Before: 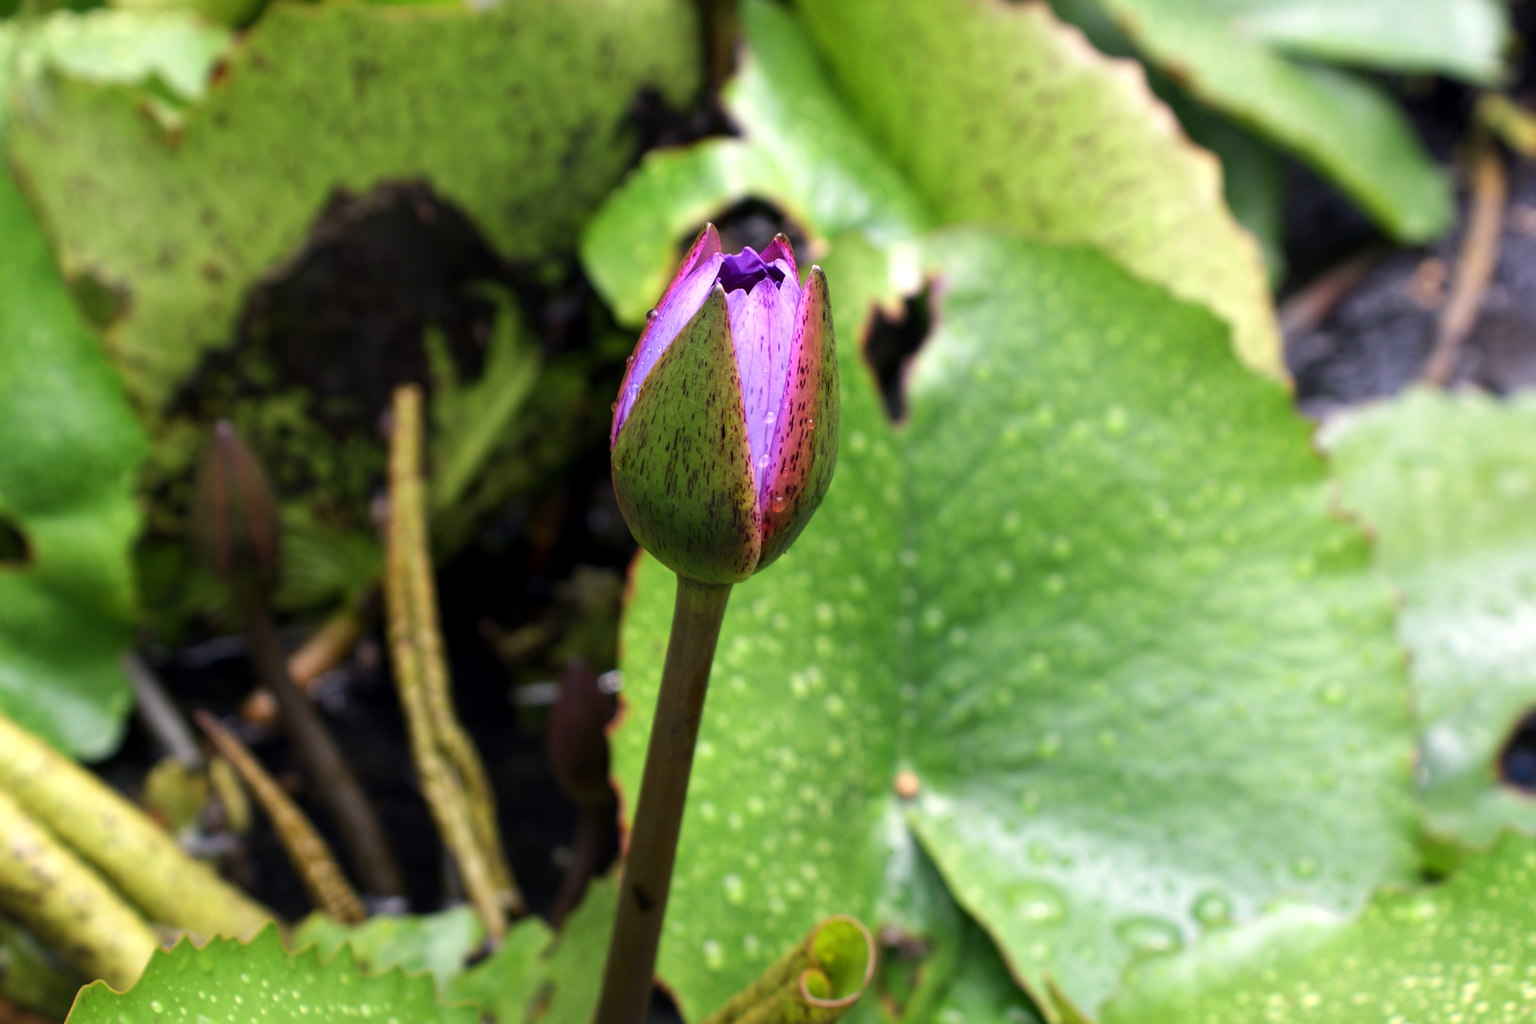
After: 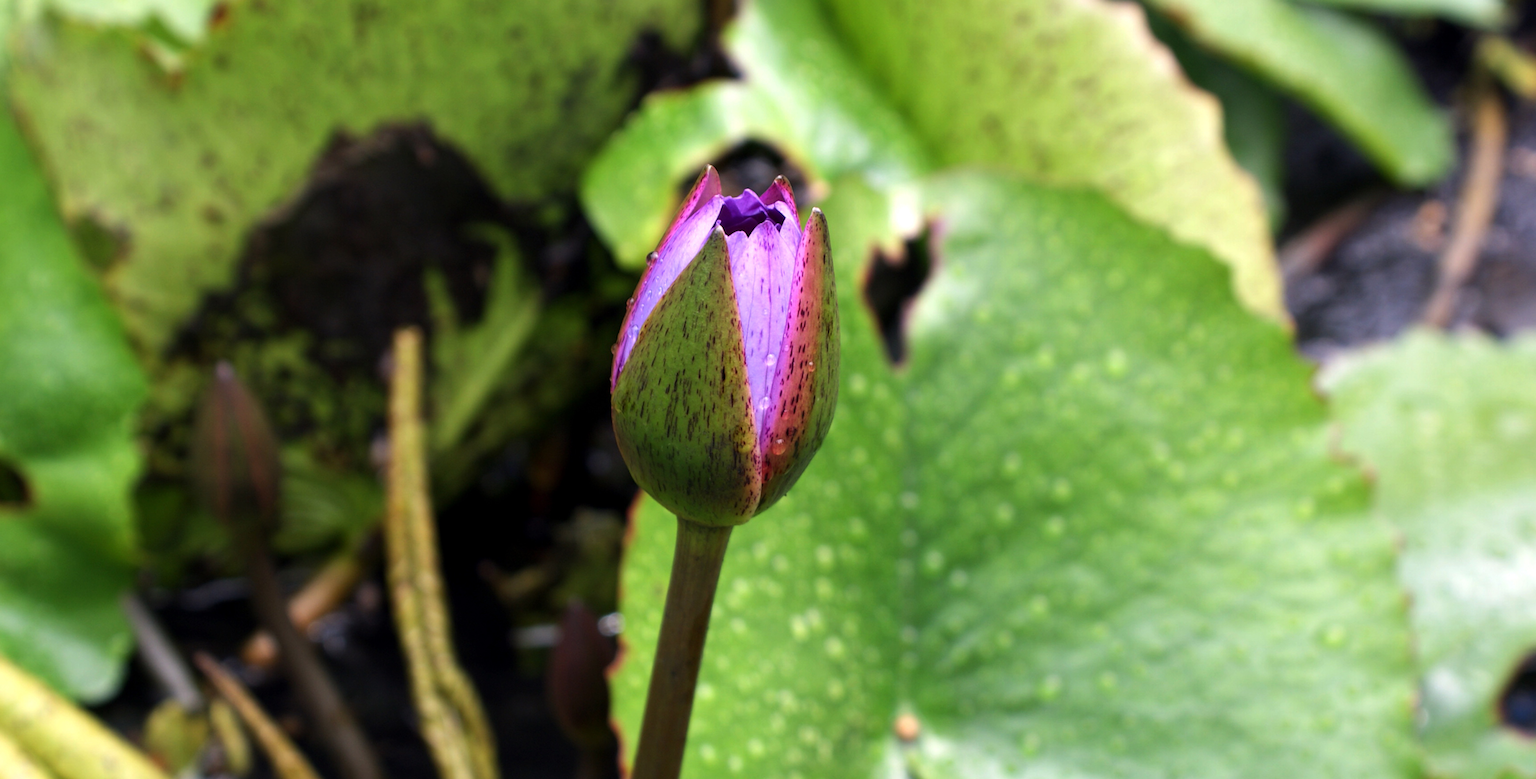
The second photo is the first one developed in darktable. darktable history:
crop: top 5.673%, bottom 18.144%
